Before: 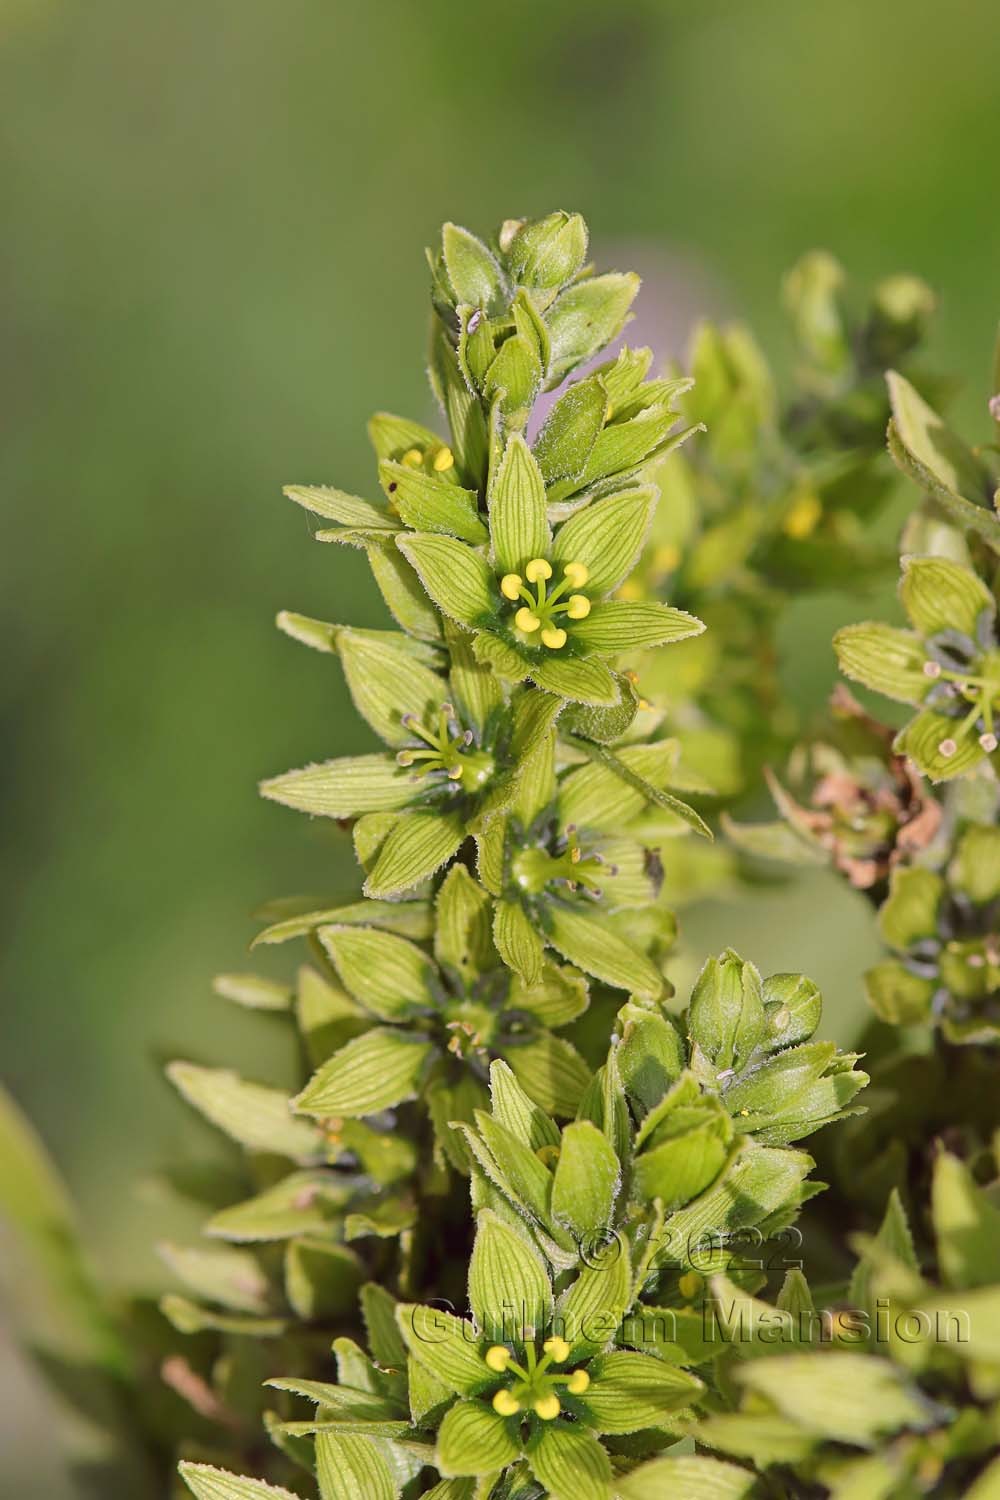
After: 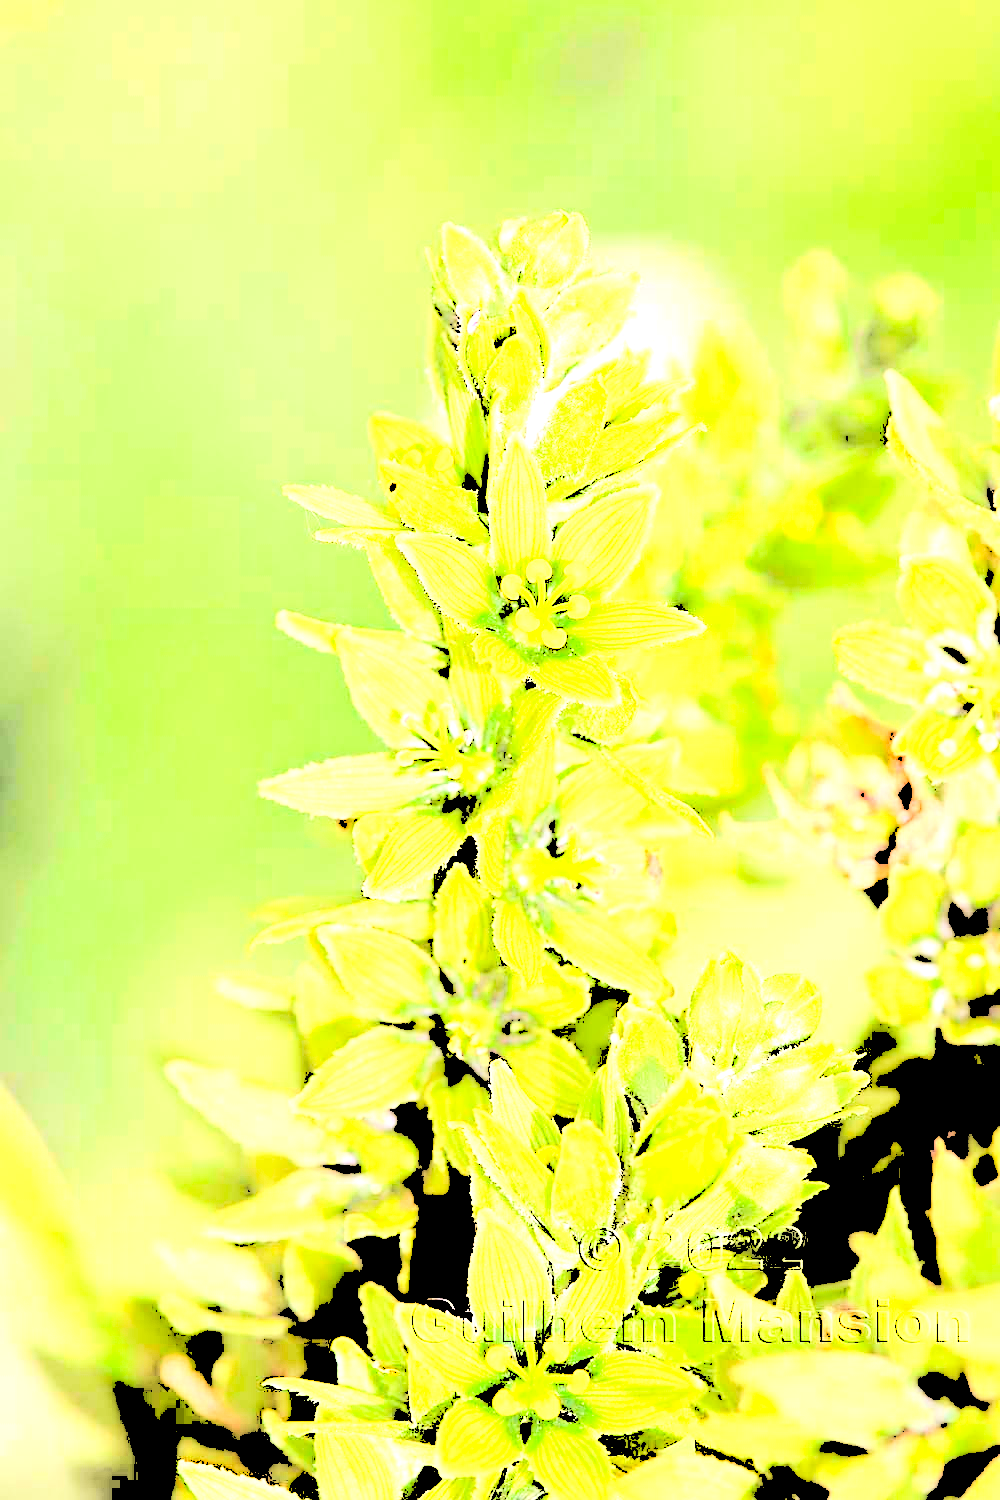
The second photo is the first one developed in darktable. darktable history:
levels: levels [0.246, 0.256, 0.506]
sharpen: amount 0.207
